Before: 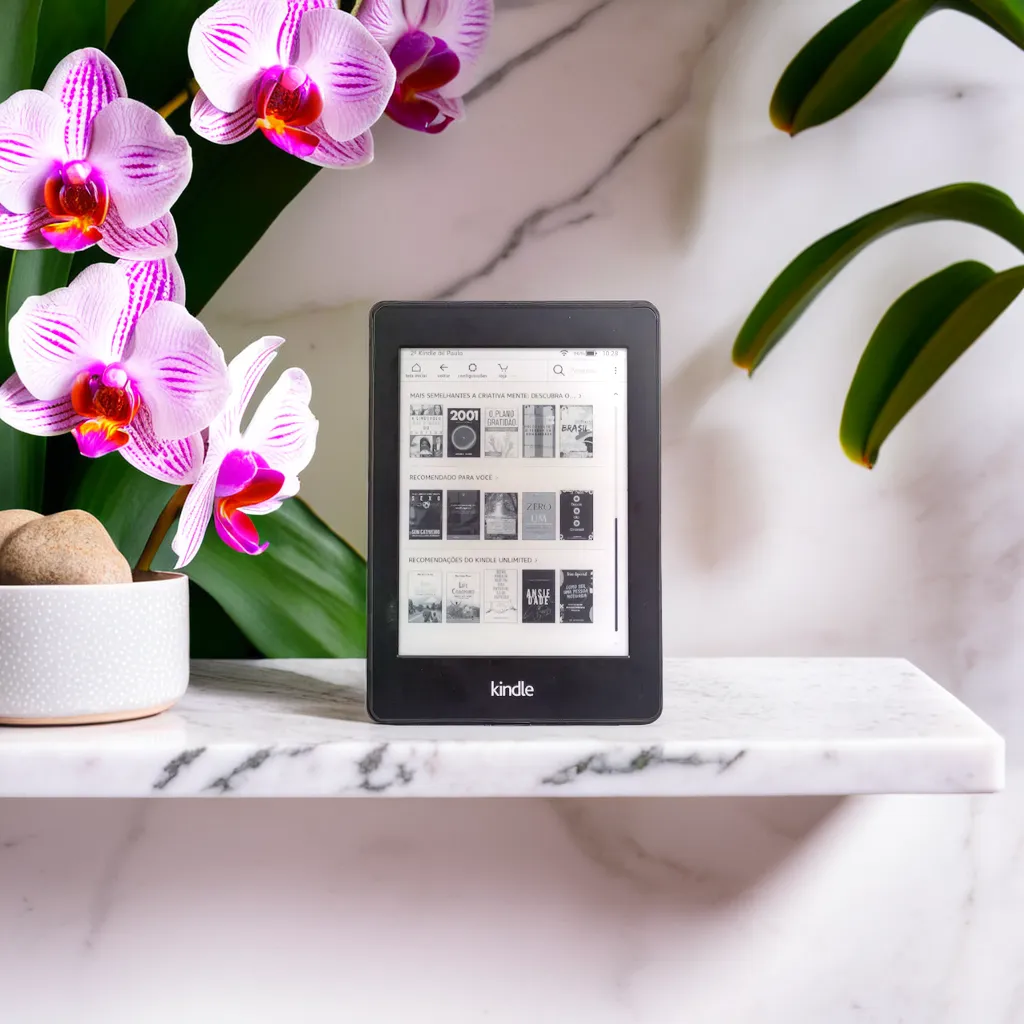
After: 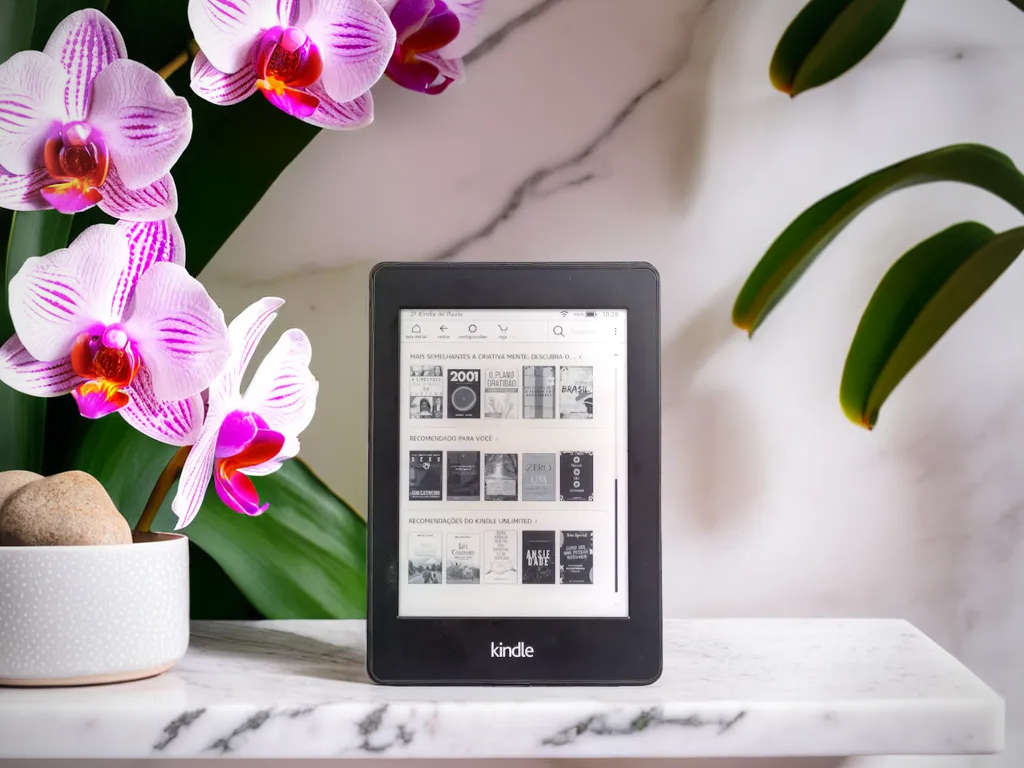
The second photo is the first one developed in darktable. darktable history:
crop: top 3.857%, bottom 21.132%
vignetting: on, module defaults
